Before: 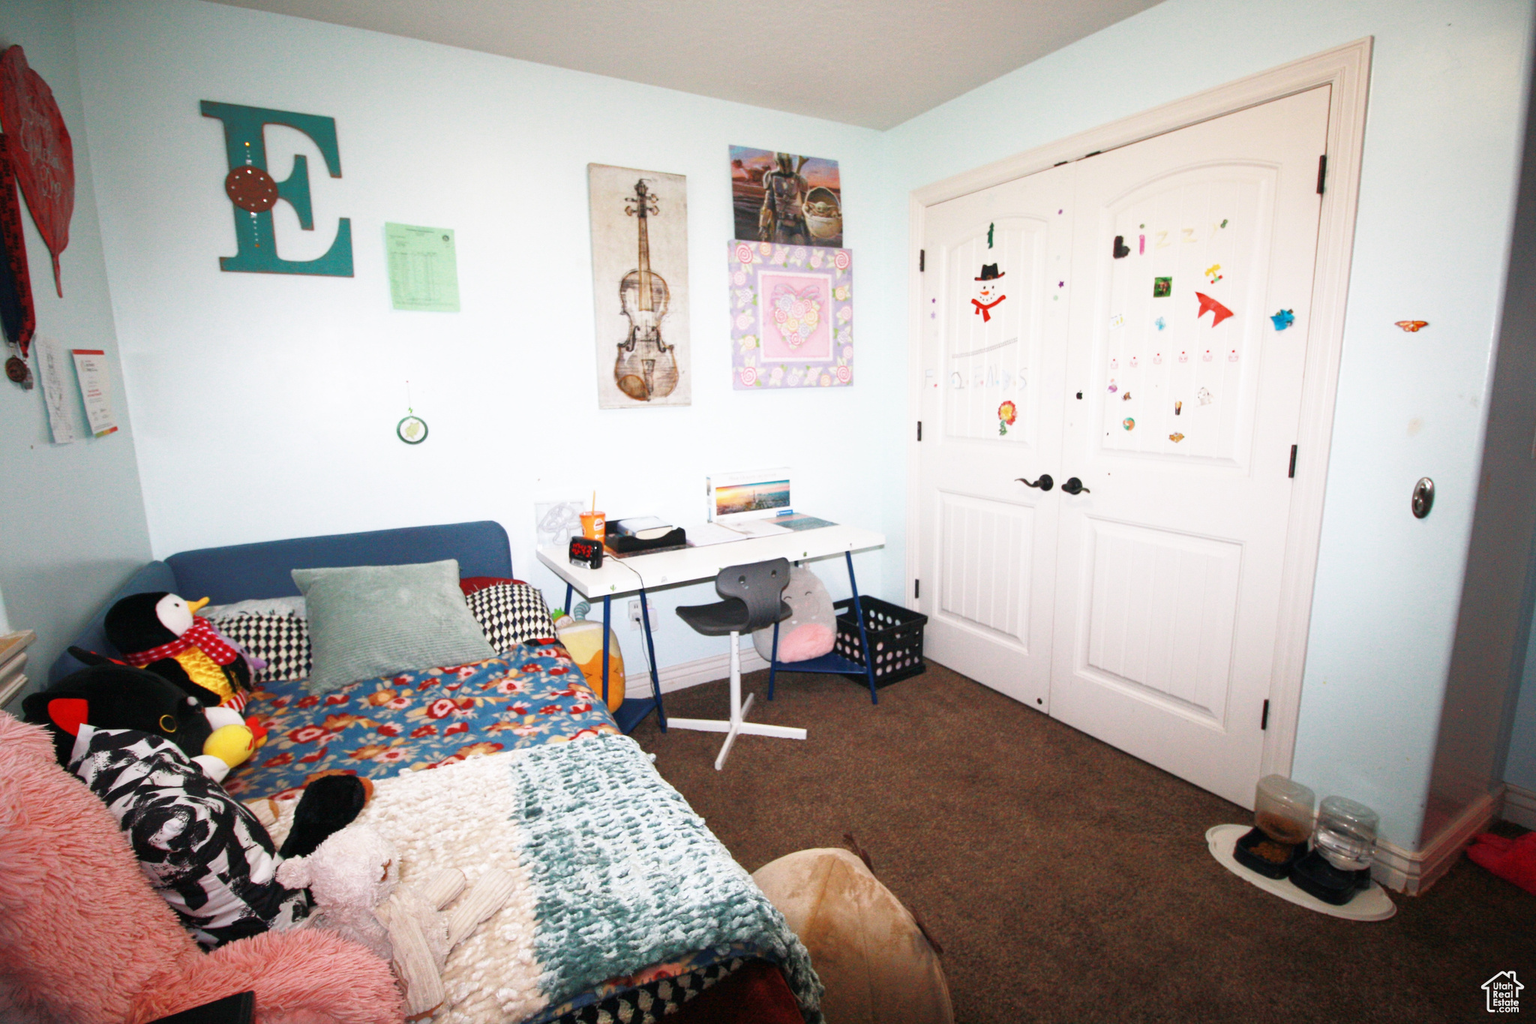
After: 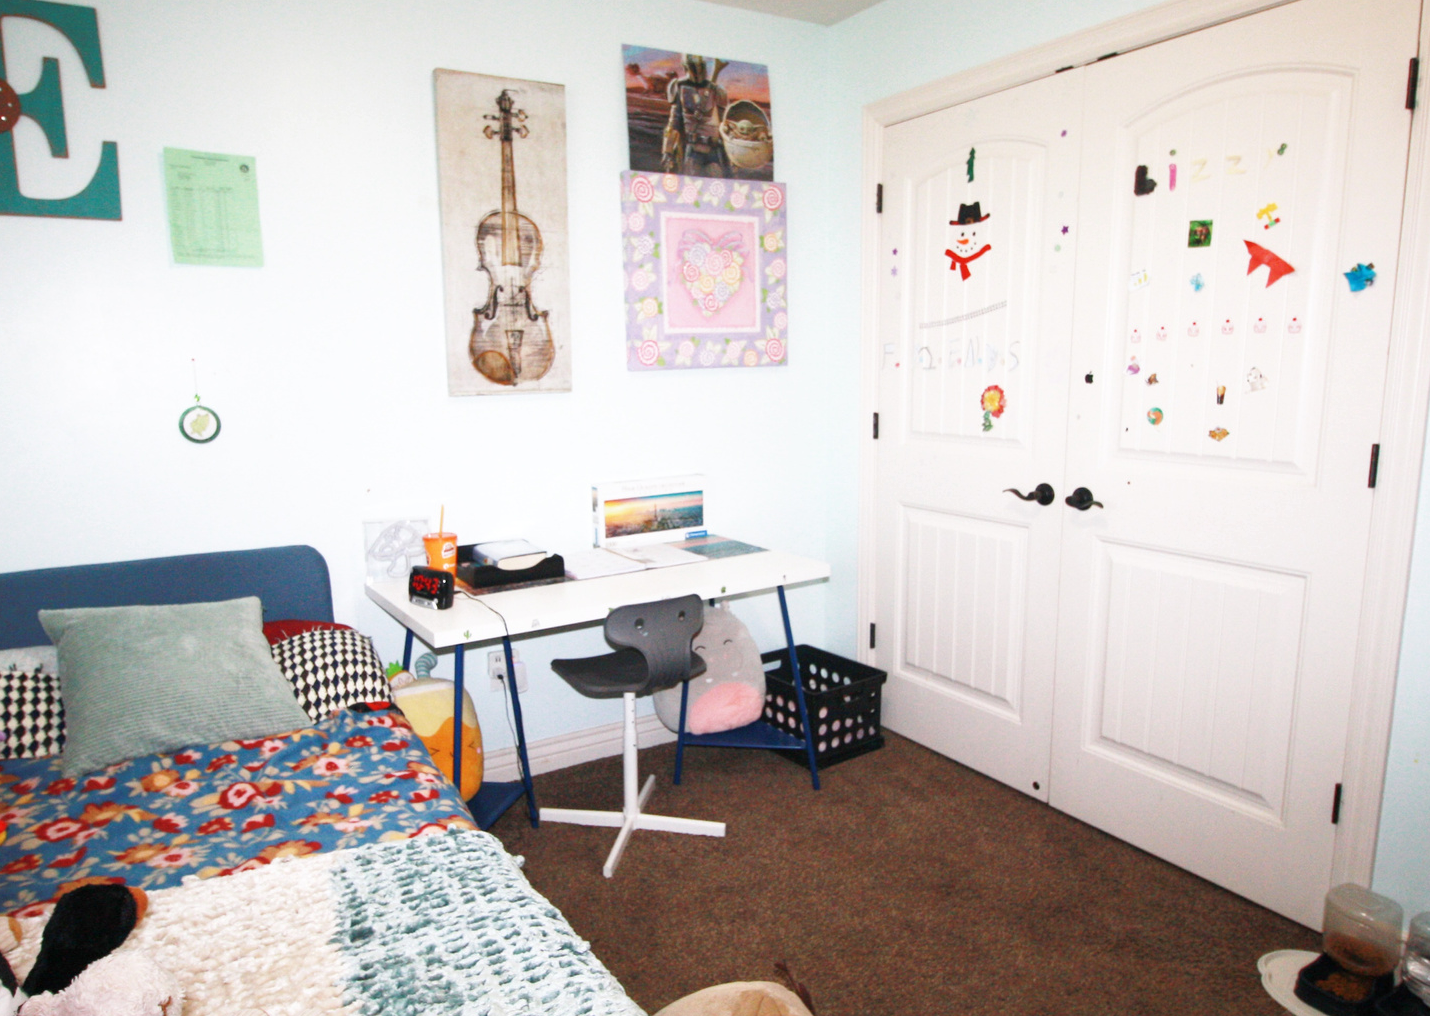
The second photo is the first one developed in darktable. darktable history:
crop and rotate: left 17.125%, top 10.924%, right 13.047%, bottom 14.621%
tone equalizer: edges refinement/feathering 500, mask exposure compensation -1.57 EV, preserve details no
